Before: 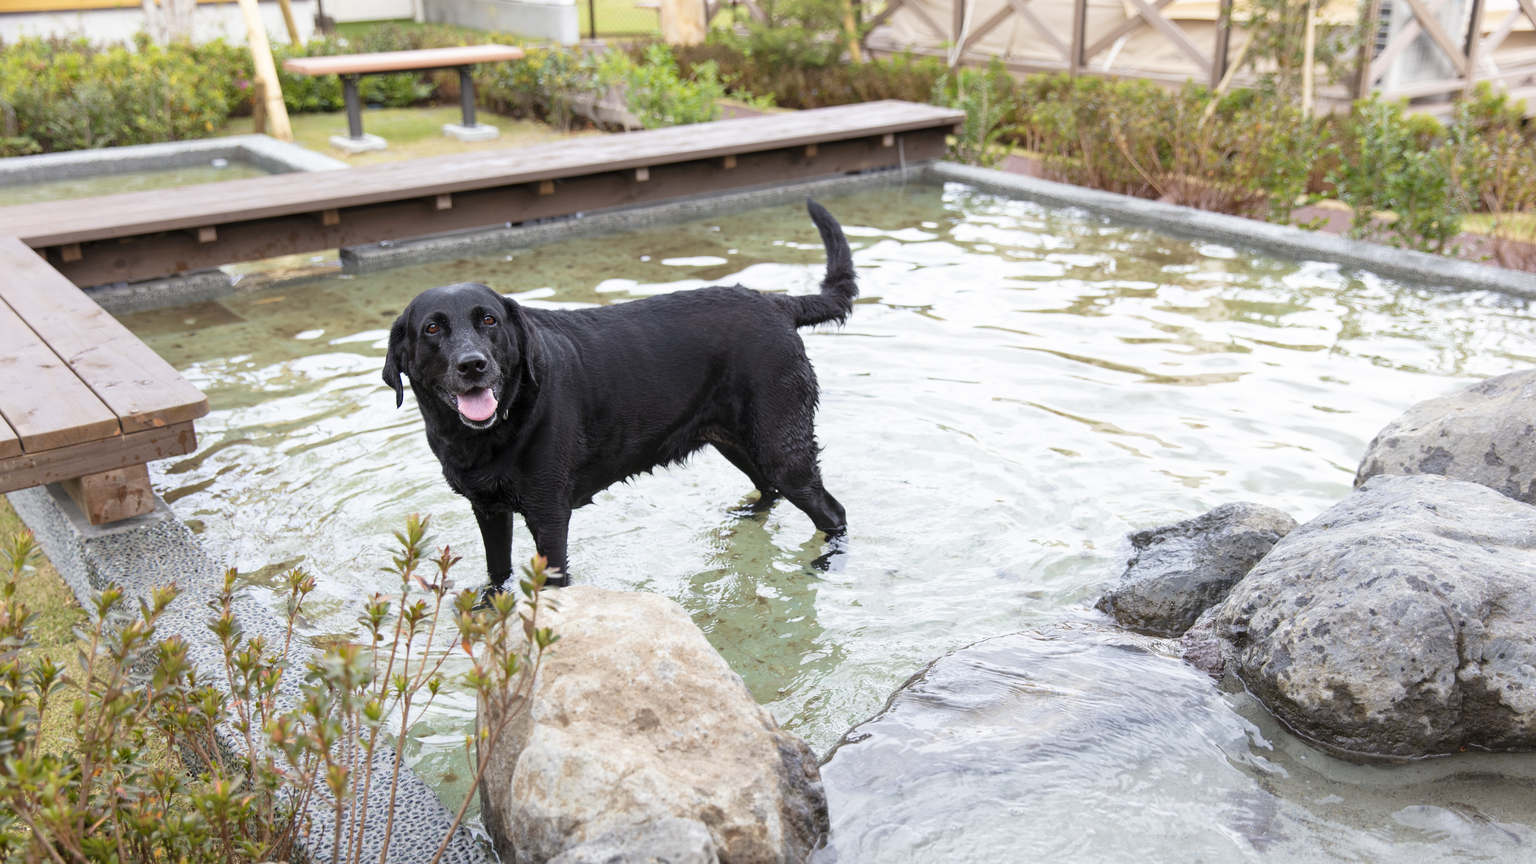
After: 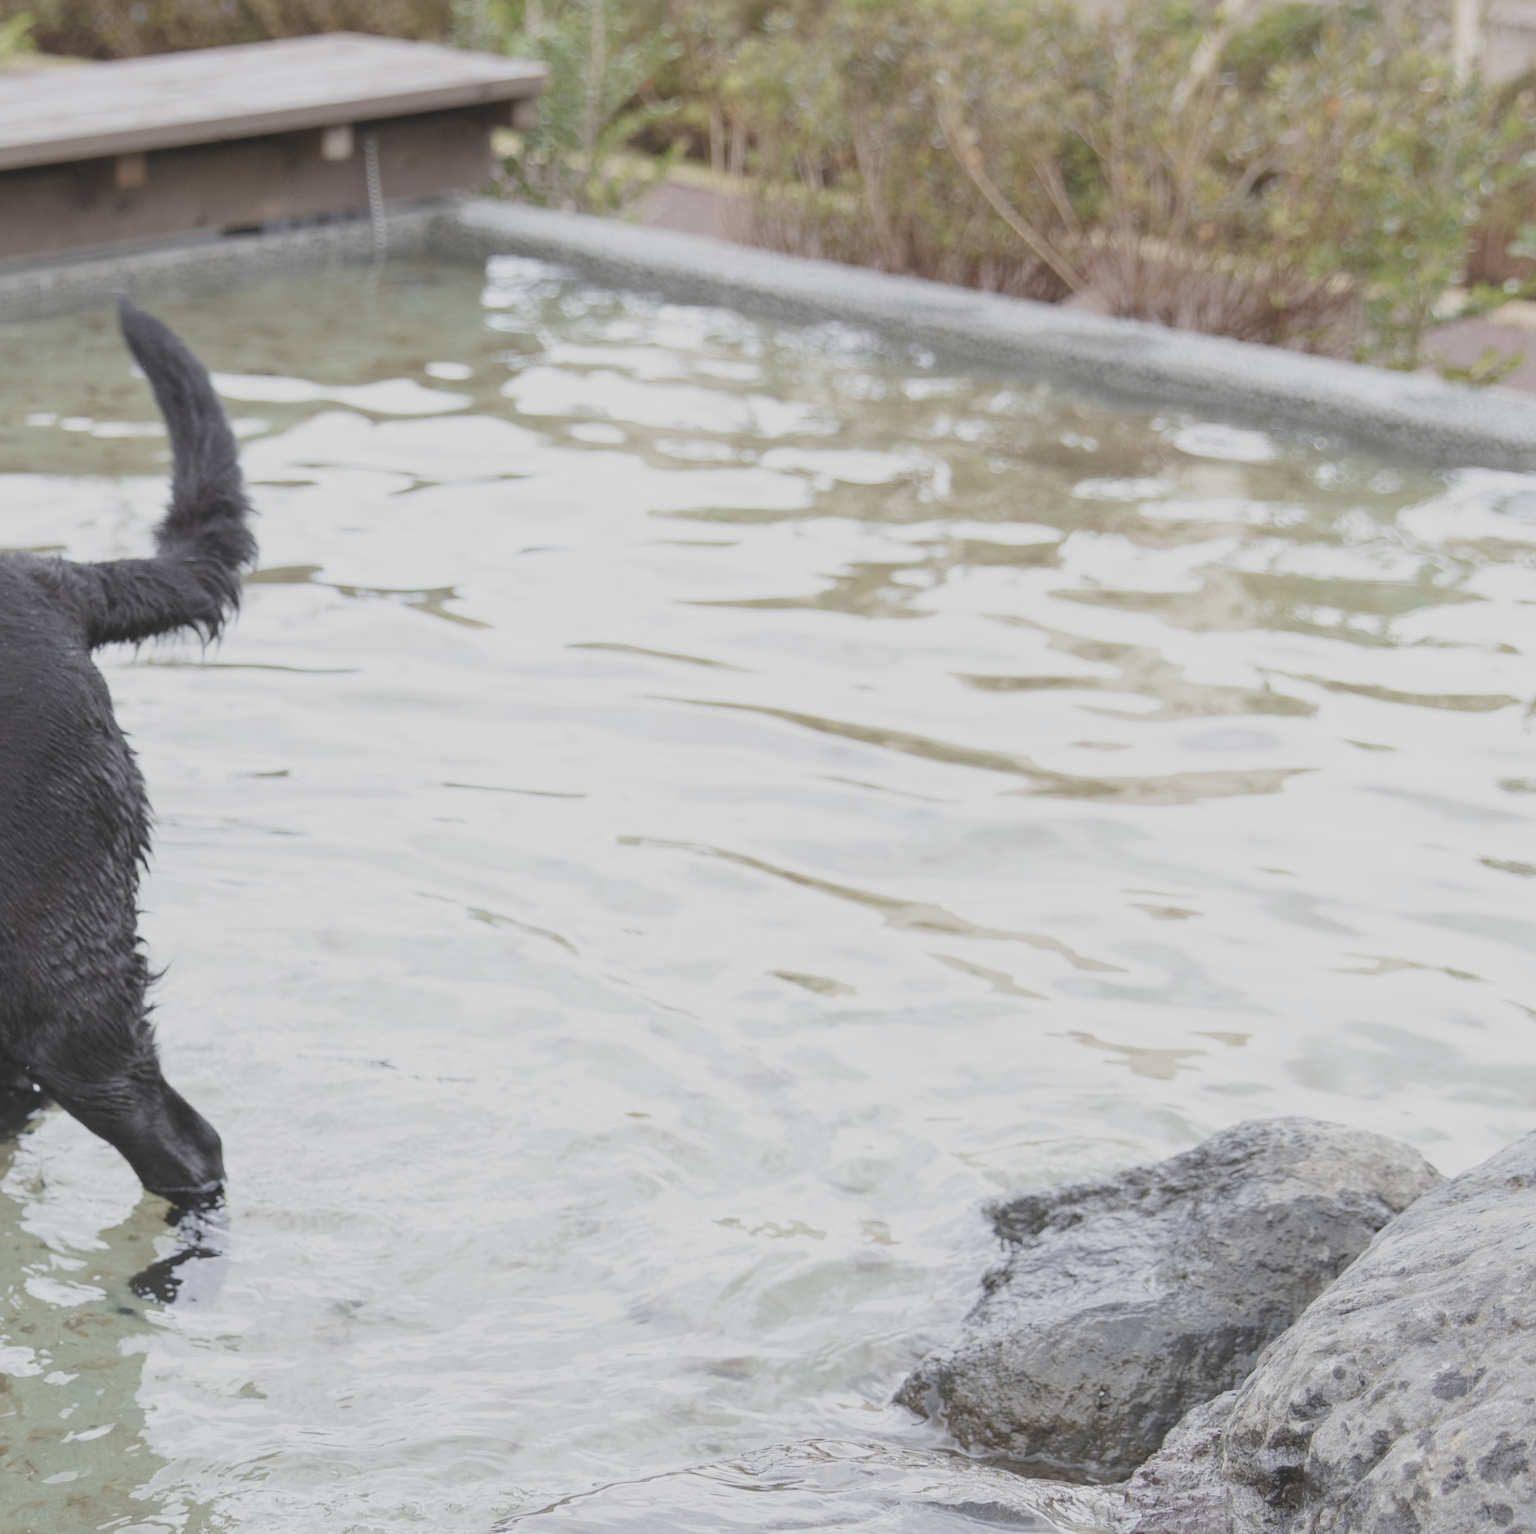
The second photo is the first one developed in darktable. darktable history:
crop and rotate: left 49.697%, top 10.148%, right 13.175%, bottom 23.926%
contrast brightness saturation: contrast -0.262, saturation -0.428
tone curve: curves: ch0 [(0, 0.012) (0.036, 0.035) (0.274, 0.288) (0.504, 0.536) (0.844, 0.84) (1, 0.983)]; ch1 [(0, 0) (0.389, 0.403) (0.462, 0.486) (0.499, 0.498) (0.511, 0.502) (0.536, 0.547) (0.567, 0.588) (0.626, 0.645) (0.749, 0.781) (1, 1)]; ch2 [(0, 0) (0.457, 0.486) (0.5, 0.5) (0.56, 0.551) (0.615, 0.607) (0.704, 0.732) (1, 1)], preserve colors none
